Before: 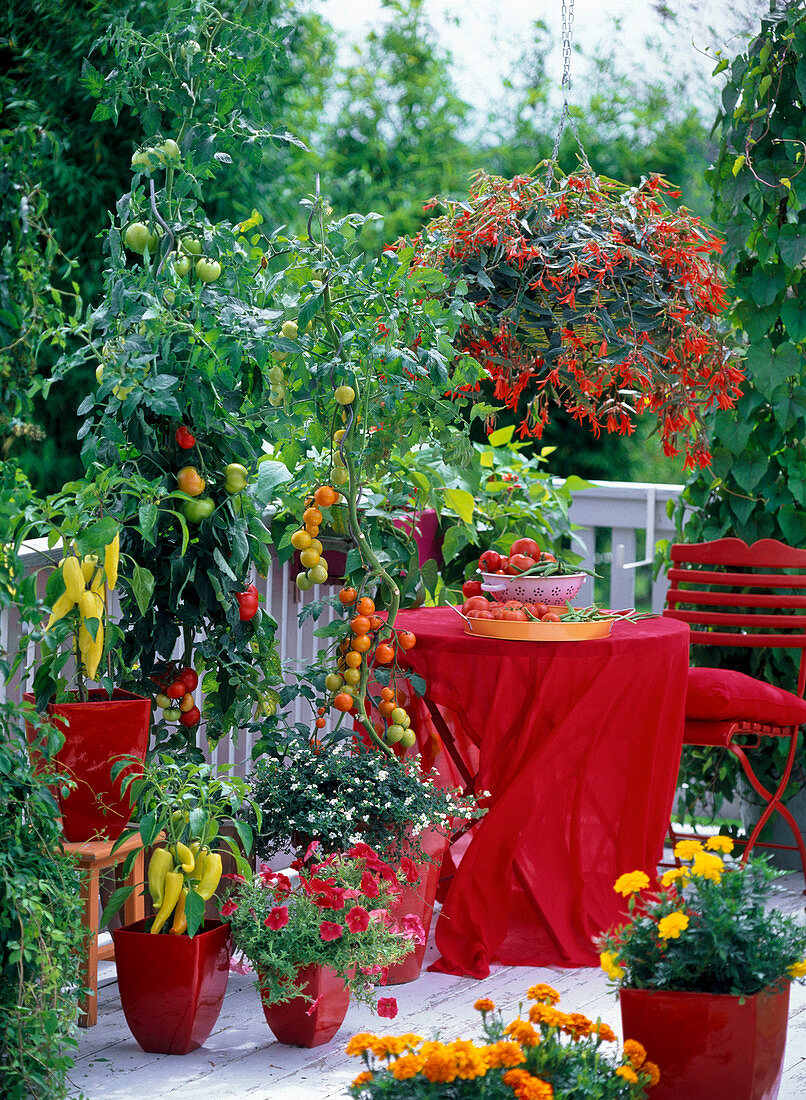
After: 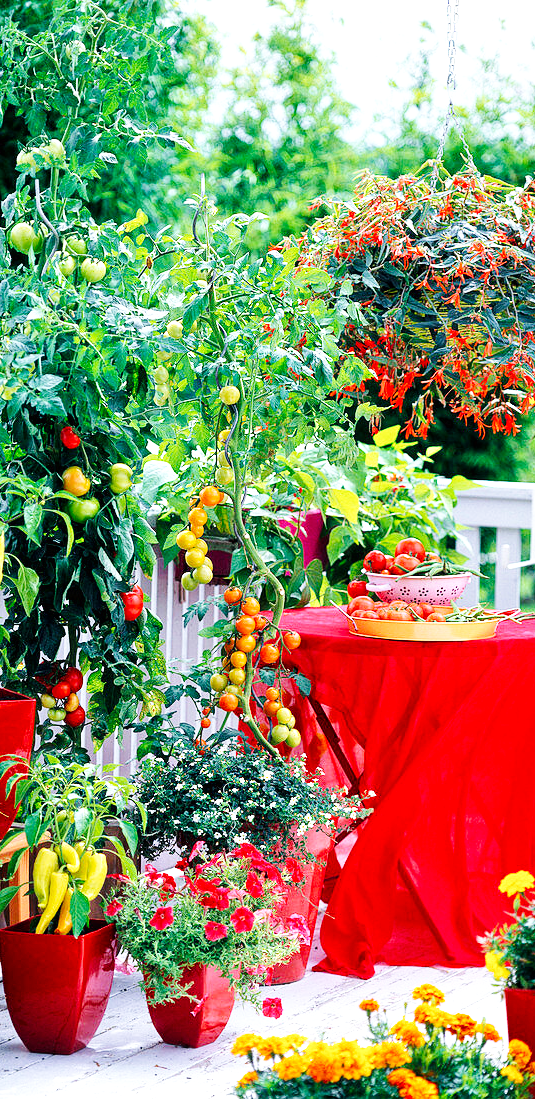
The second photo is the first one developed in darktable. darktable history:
local contrast: highlights 100%, shadows 99%, detail 119%, midtone range 0.2
base curve: curves: ch0 [(0, 0.003) (0.001, 0.002) (0.006, 0.004) (0.02, 0.022) (0.048, 0.086) (0.094, 0.234) (0.162, 0.431) (0.258, 0.629) (0.385, 0.8) (0.548, 0.918) (0.751, 0.988) (1, 1)], preserve colors none
crop and rotate: left 14.289%, right 19.294%
